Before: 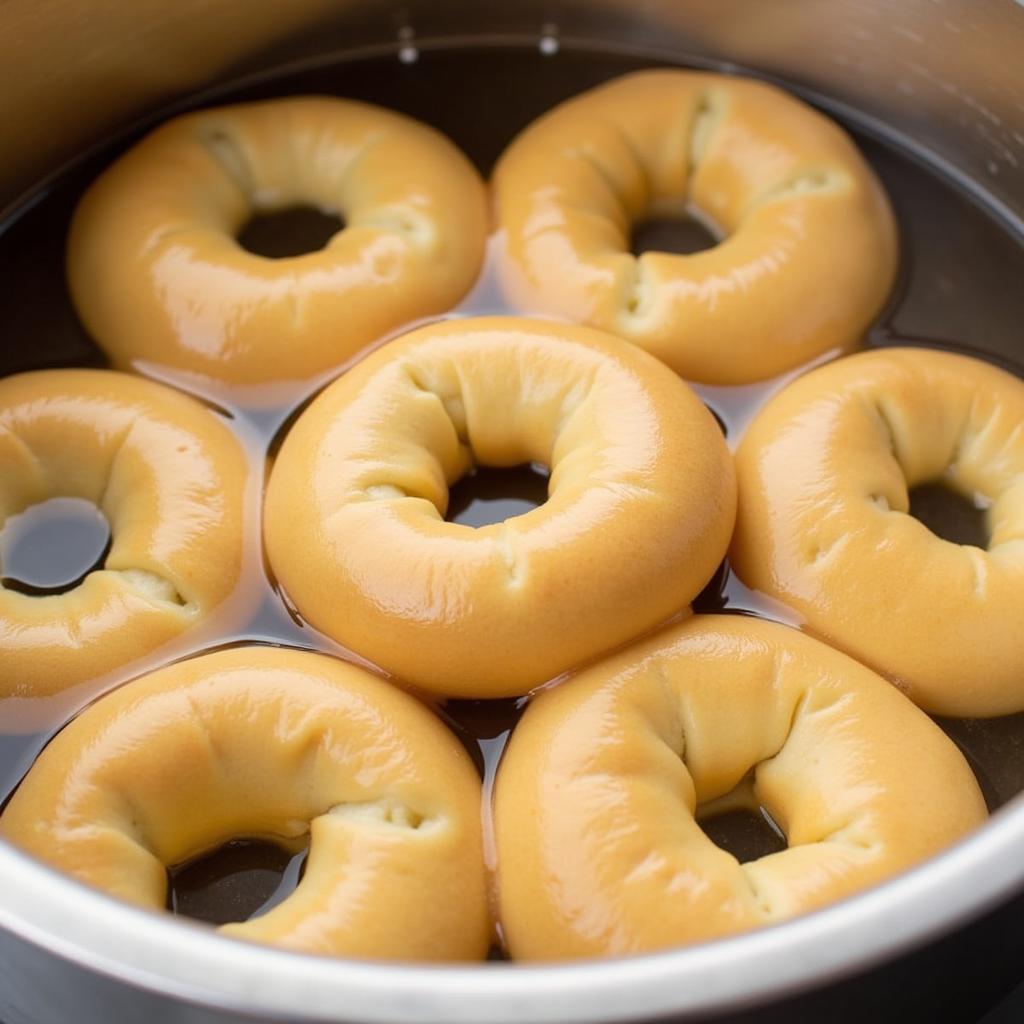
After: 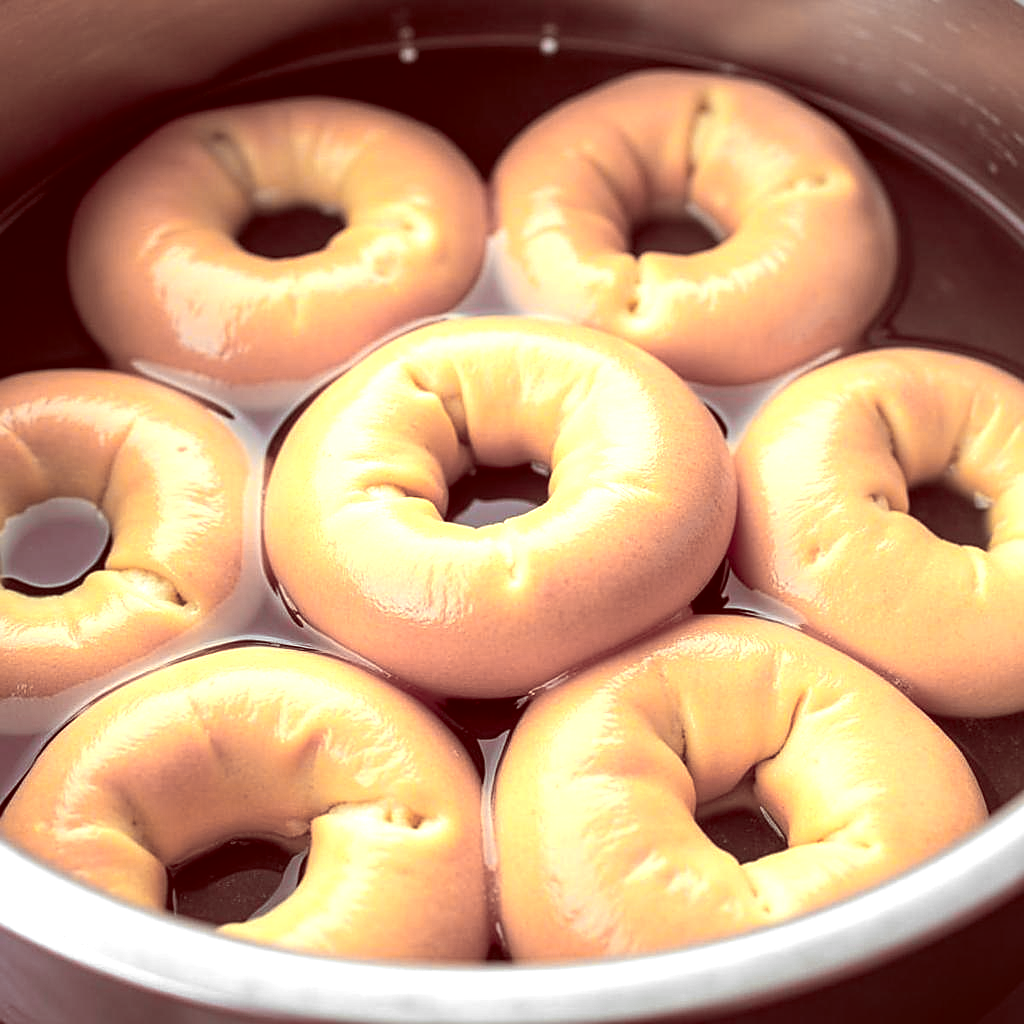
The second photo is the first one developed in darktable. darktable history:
color correction: highlights a* -7.14, highlights b* -0.215, shadows a* 20.28, shadows b* 11.17
sharpen: on, module defaults
color zones: curves: ch0 [(0.257, 0.558) (0.75, 0.565)]; ch1 [(0.004, 0.857) (0.14, 0.416) (0.257, 0.695) (0.442, 0.032) (0.736, 0.266) (0.891, 0.741)]; ch2 [(0, 0.623) (0.112, 0.436) (0.271, 0.474) (0.516, 0.64) (0.743, 0.286)], mix 24.22%
color balance rgb: highlights gain › chroma 0.194%, highlights gain › hue 330.96°, perceptual saturation grading › global saturation -26.921%, perceptual brilliance grading › global brilliance 14.517%, perceptual brilliance grading › shadows -35.048%
local contrast: on, module defaults
